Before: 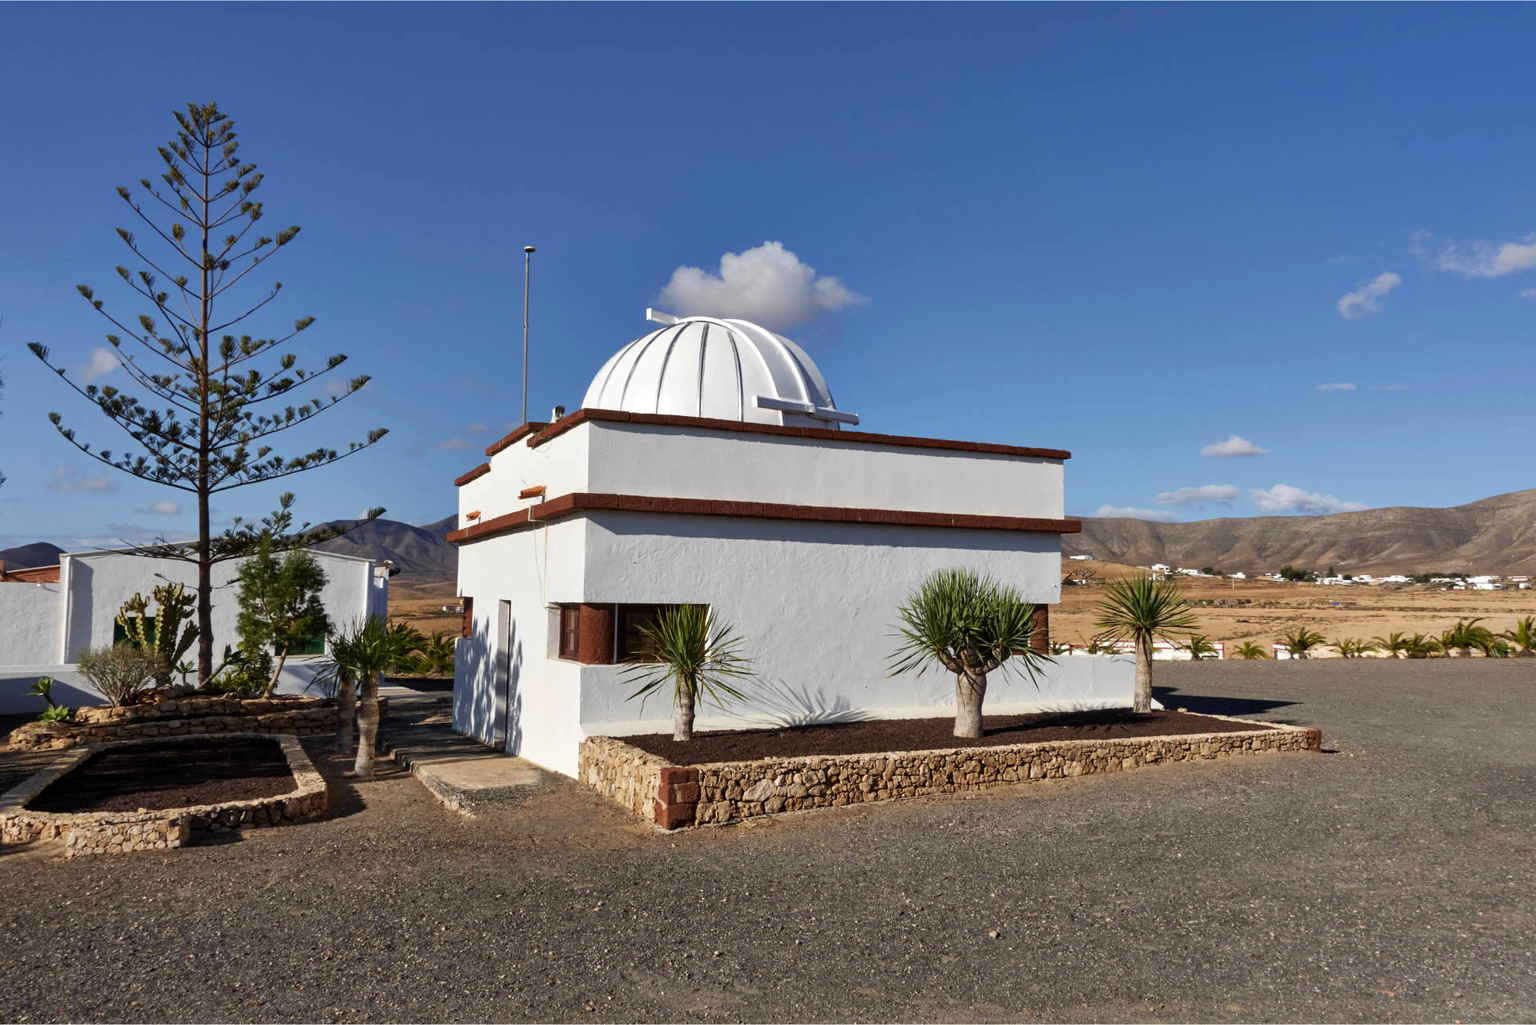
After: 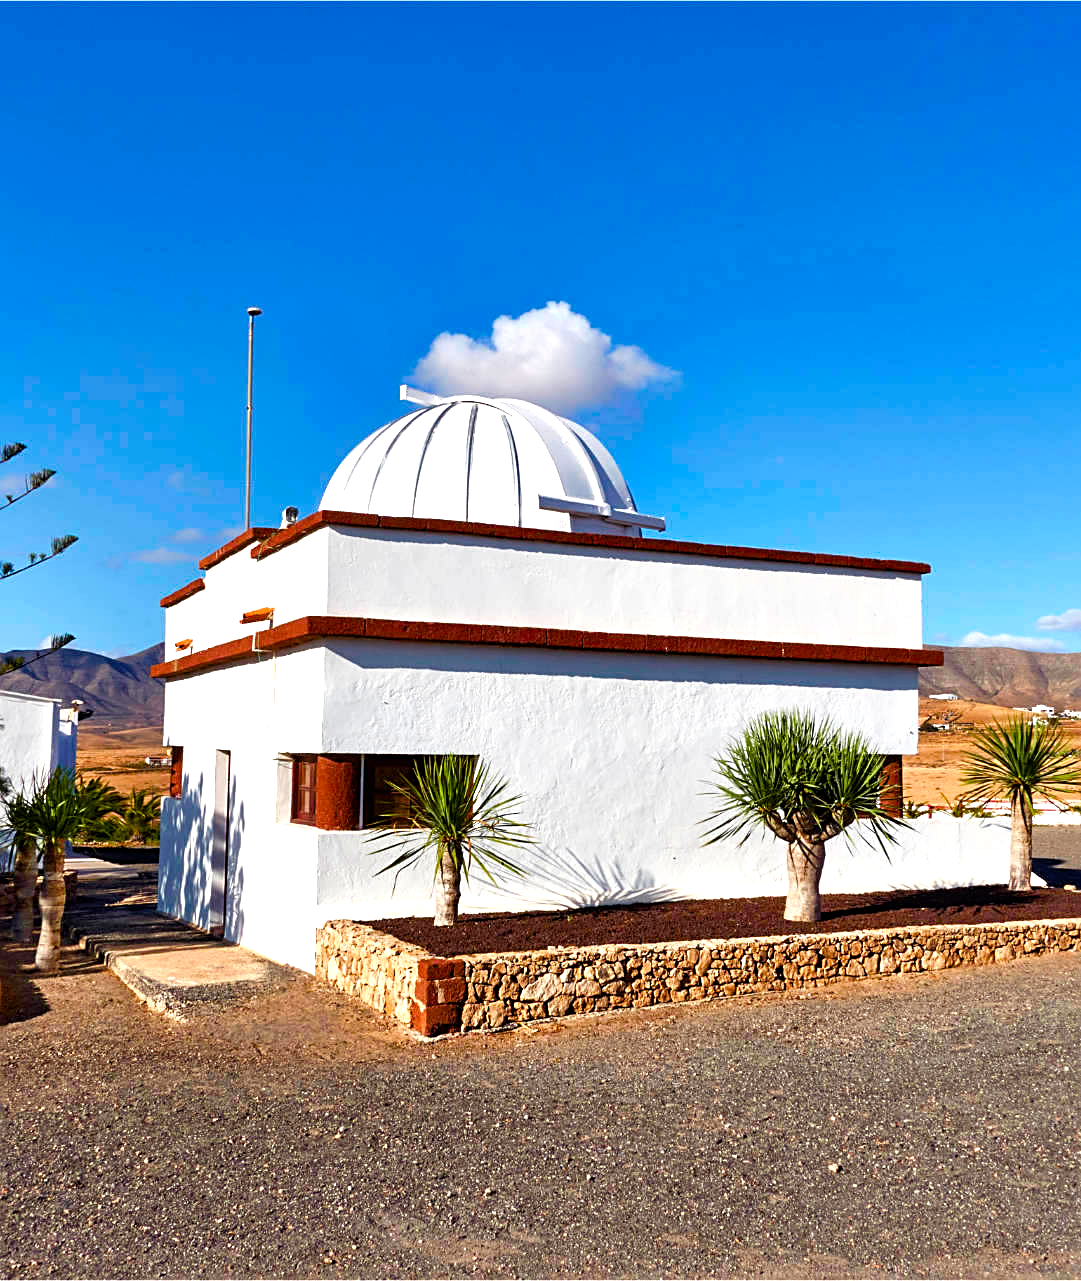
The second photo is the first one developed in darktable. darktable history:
exposure: black level correction 0, exposure 0.498 EV, compensate highlight preservation false
color balance rgb: shadows lift › chroma 3.15%, shadows lift › hue 280.9°, perceptual saturation grading › global saturation 34.957%, perceptual saturation grading › highlights -29.858%, perceptual saturation grading › shadows 35.338%, perceptual brilliance grading › highlights 9.535%, perceptual brilliance grading › mid-tones 4.783%
crop: left 21.261%, right 22.396%
sharpen: on, module defaults
